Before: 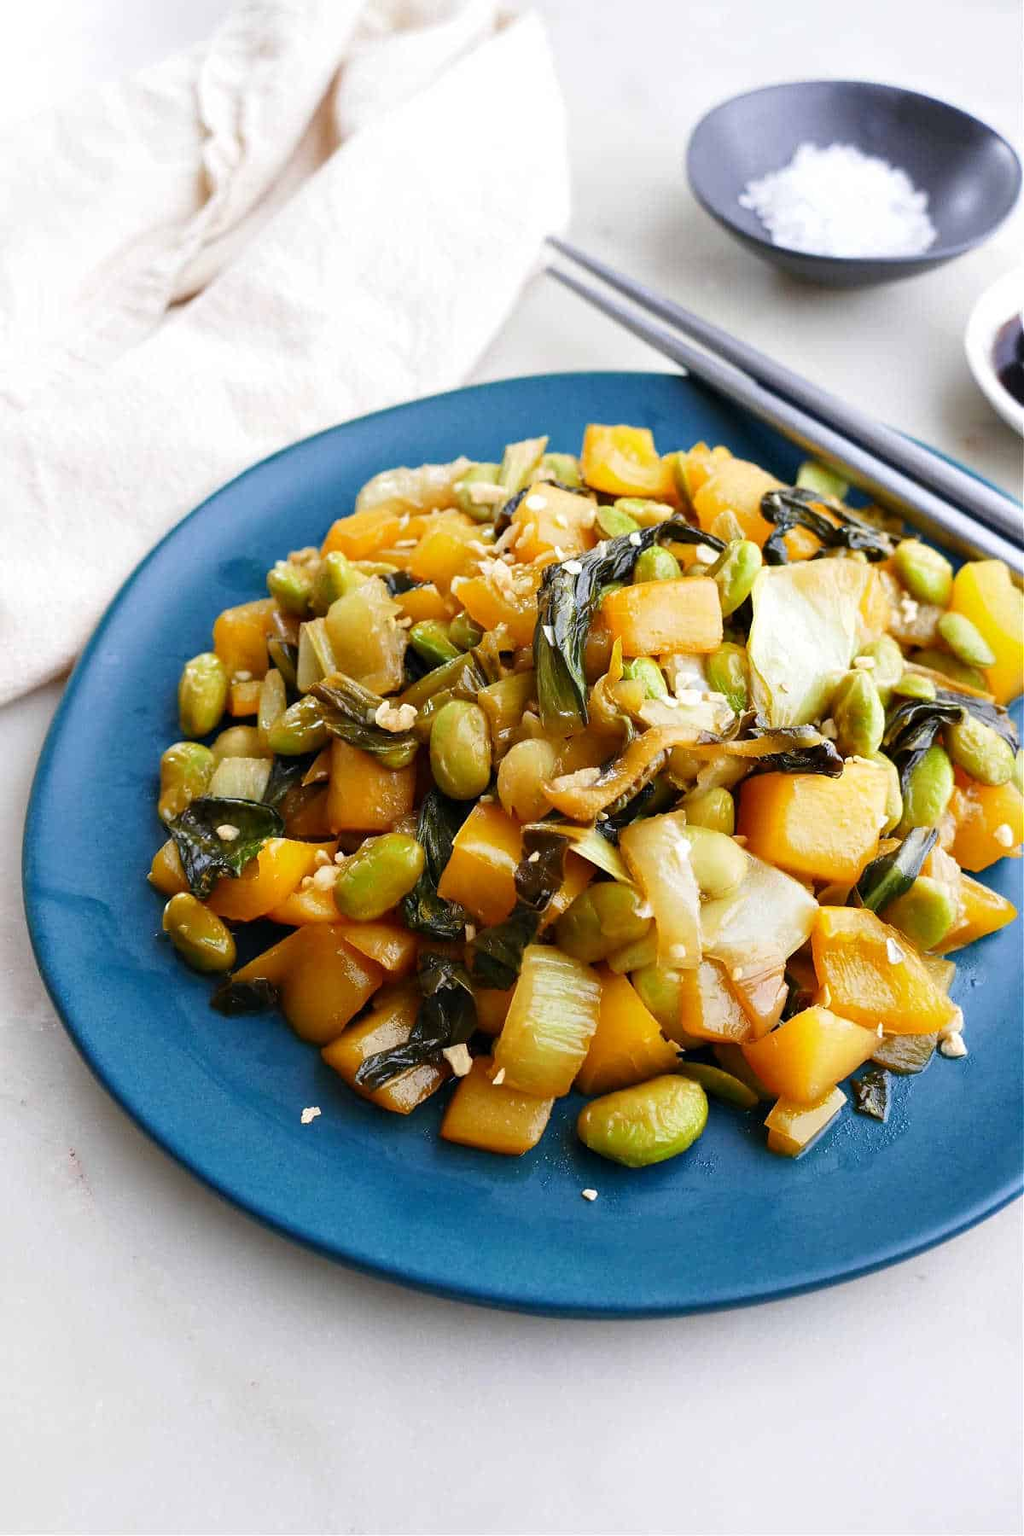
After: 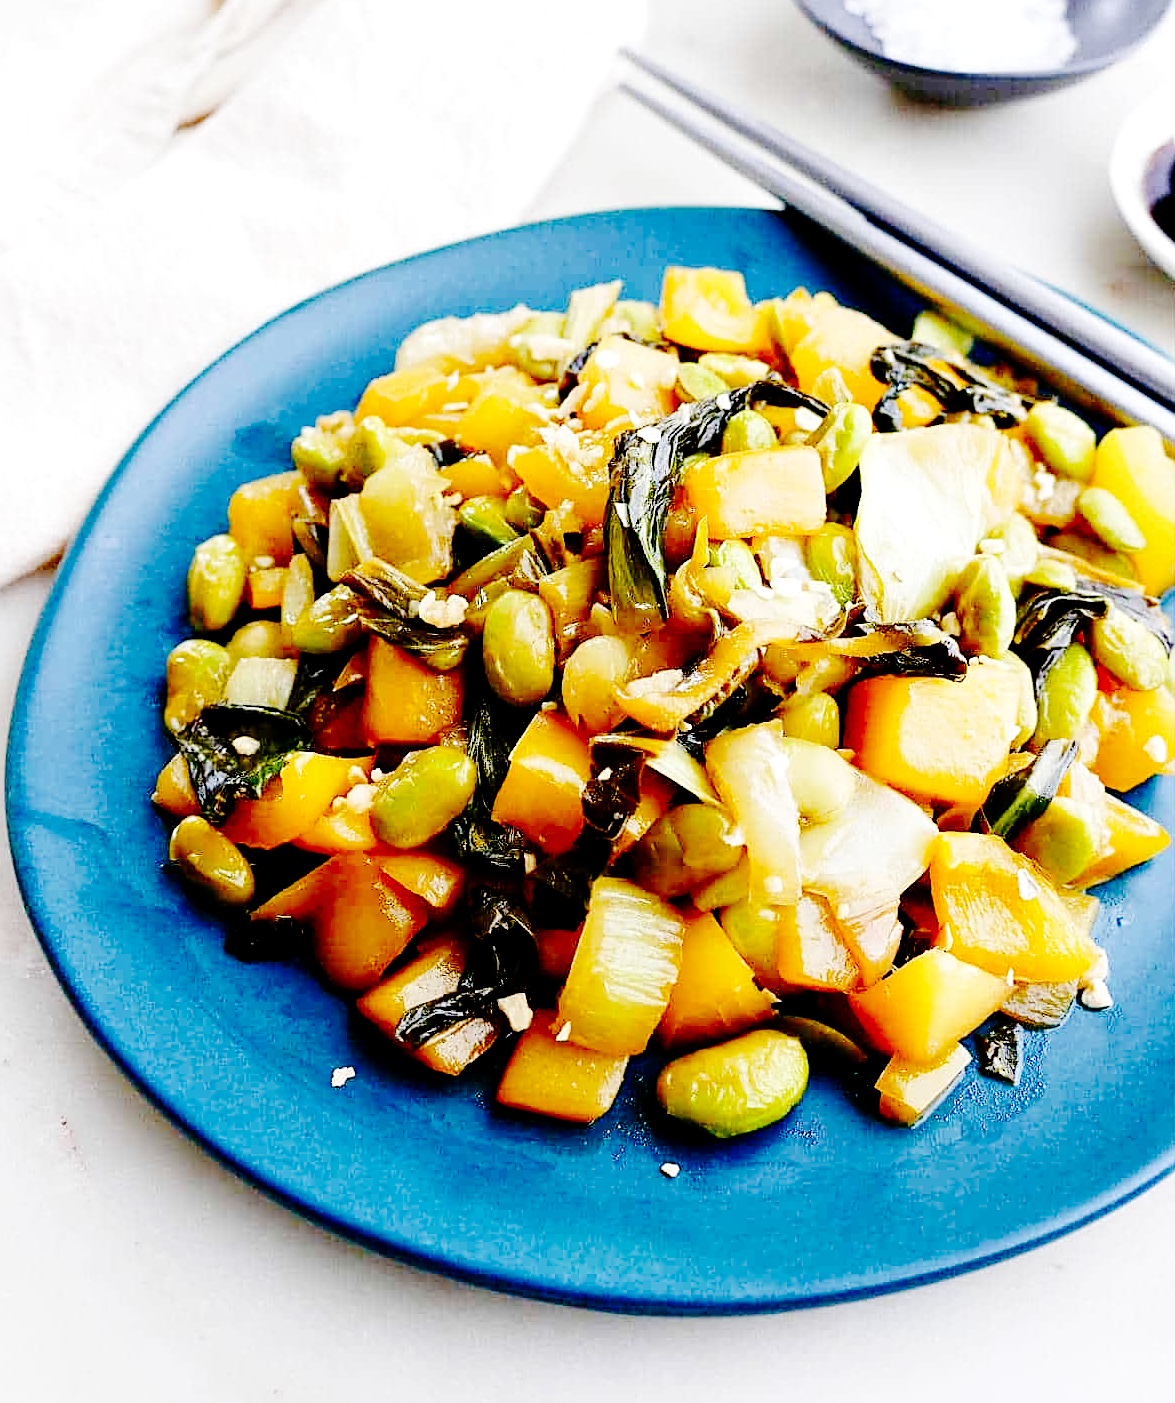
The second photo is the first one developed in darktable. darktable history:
crop and rotate: left 1.814%, top 12.818%, right 0.25%, bottom 9.225%
local contrast: highlights 100%, shadows 100%, detail 120%, midtone range 0.2
base curve: curves: ch0 [(0, 0) (0.036, 0.01) (0.123, 0.254) (0.258, 0.504) (0.507, 0.748) (1, 1)], preserve colors none
sharpen: on, module defaults
